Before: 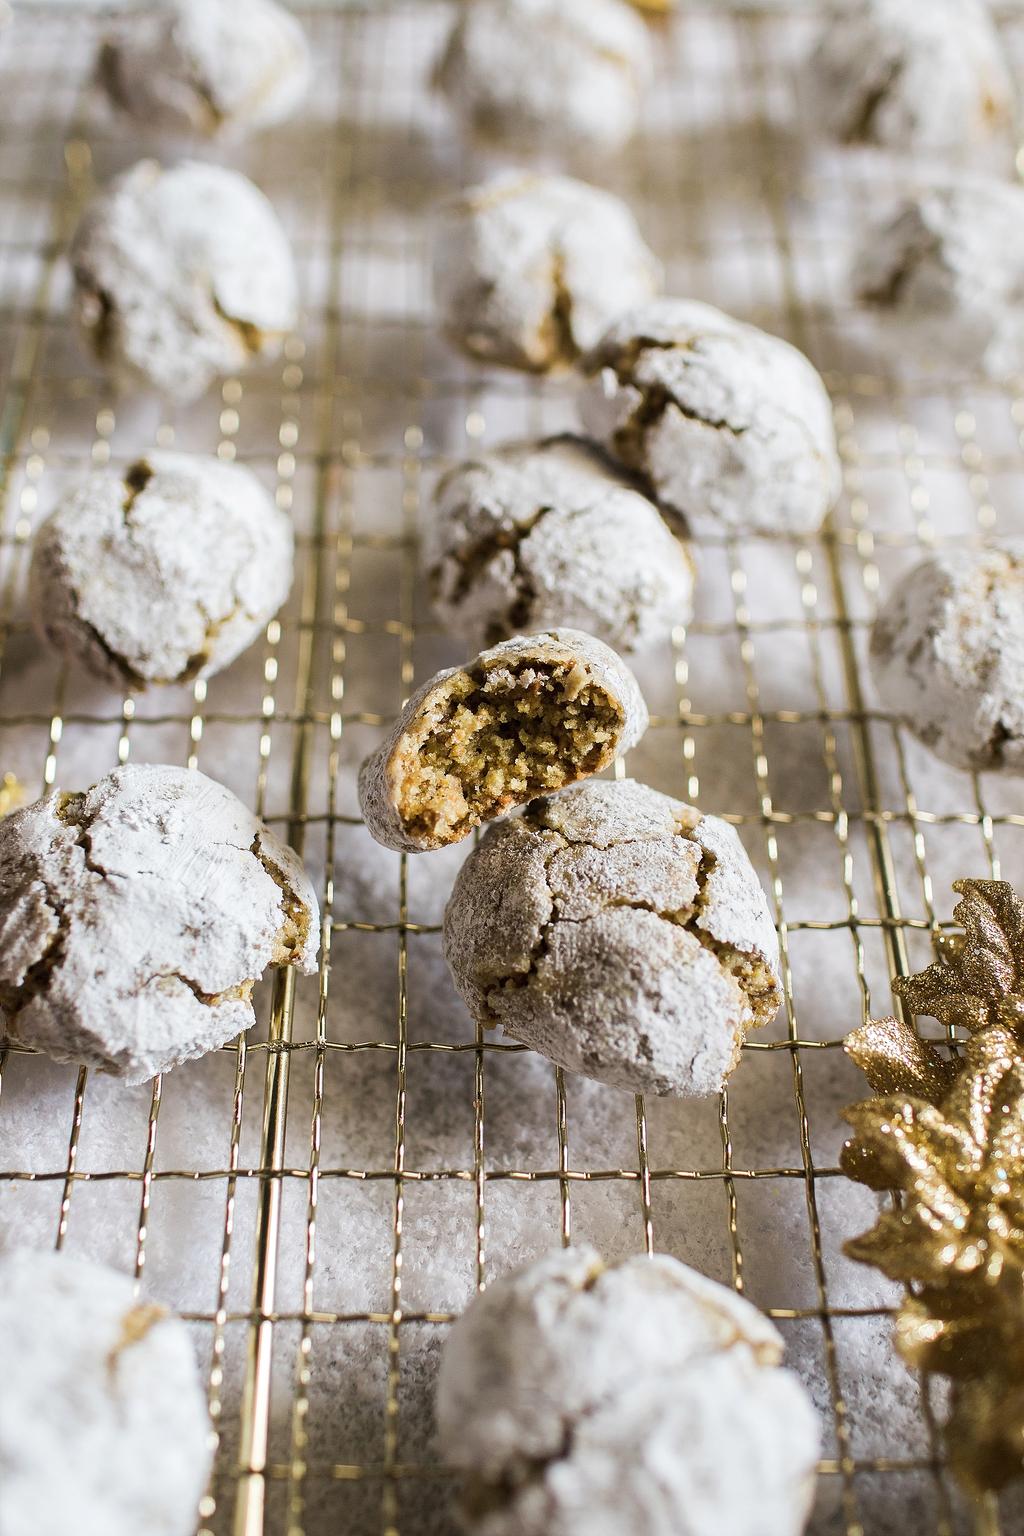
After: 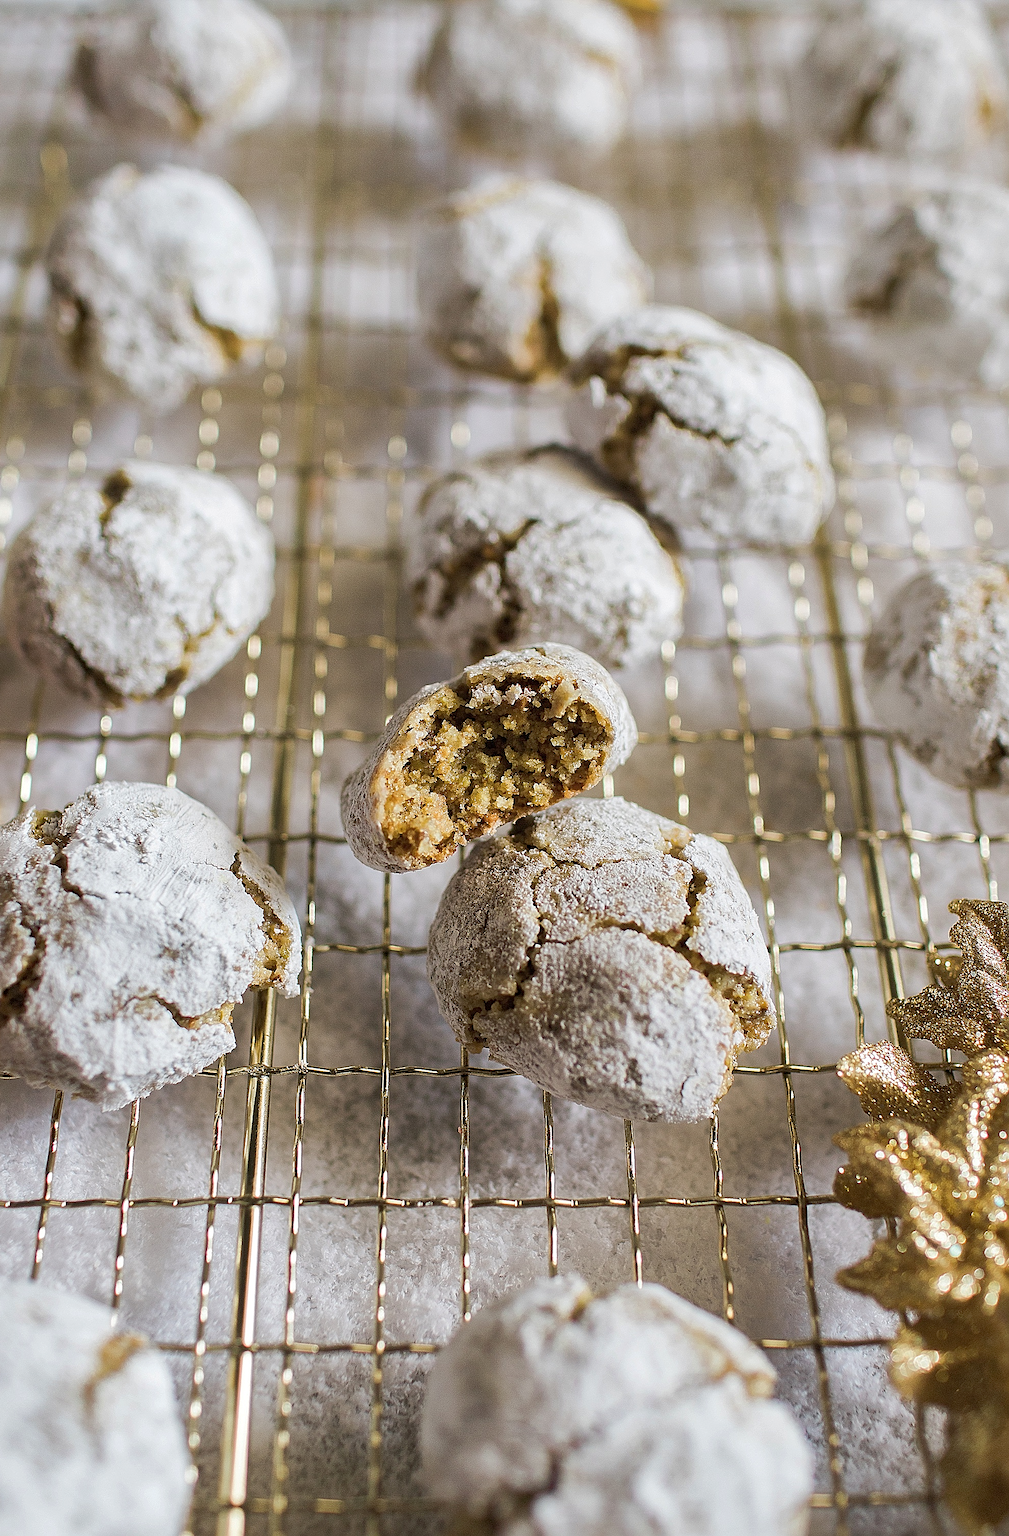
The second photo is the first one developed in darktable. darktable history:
sharpen: on, module defaults
crop and rotate: left 2.536%, right 1.107%, bottom 2.246%
shadows and highlights: on, module defaults
